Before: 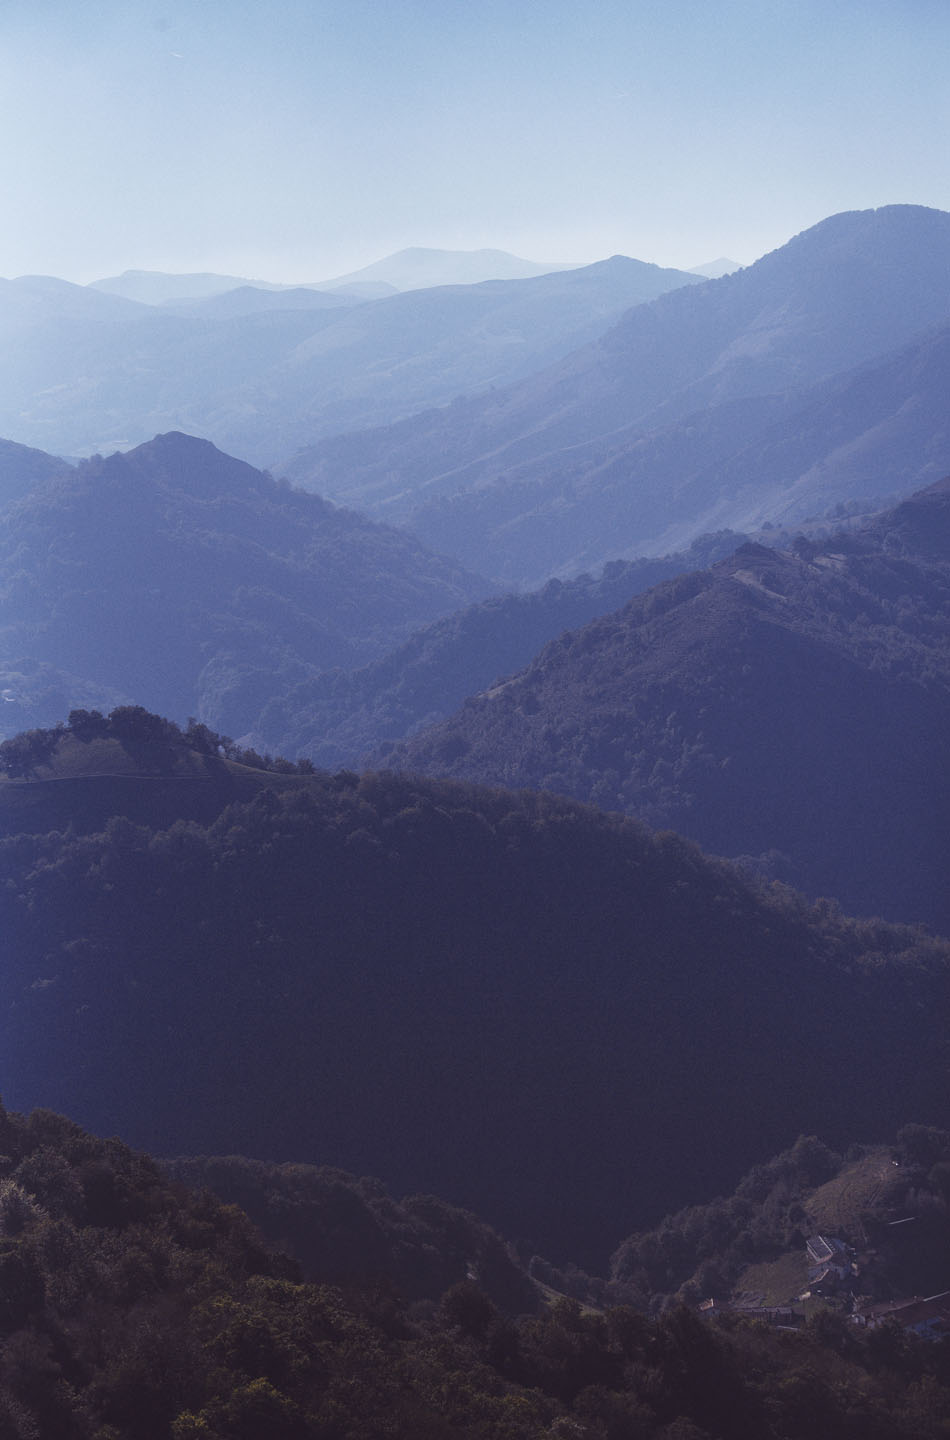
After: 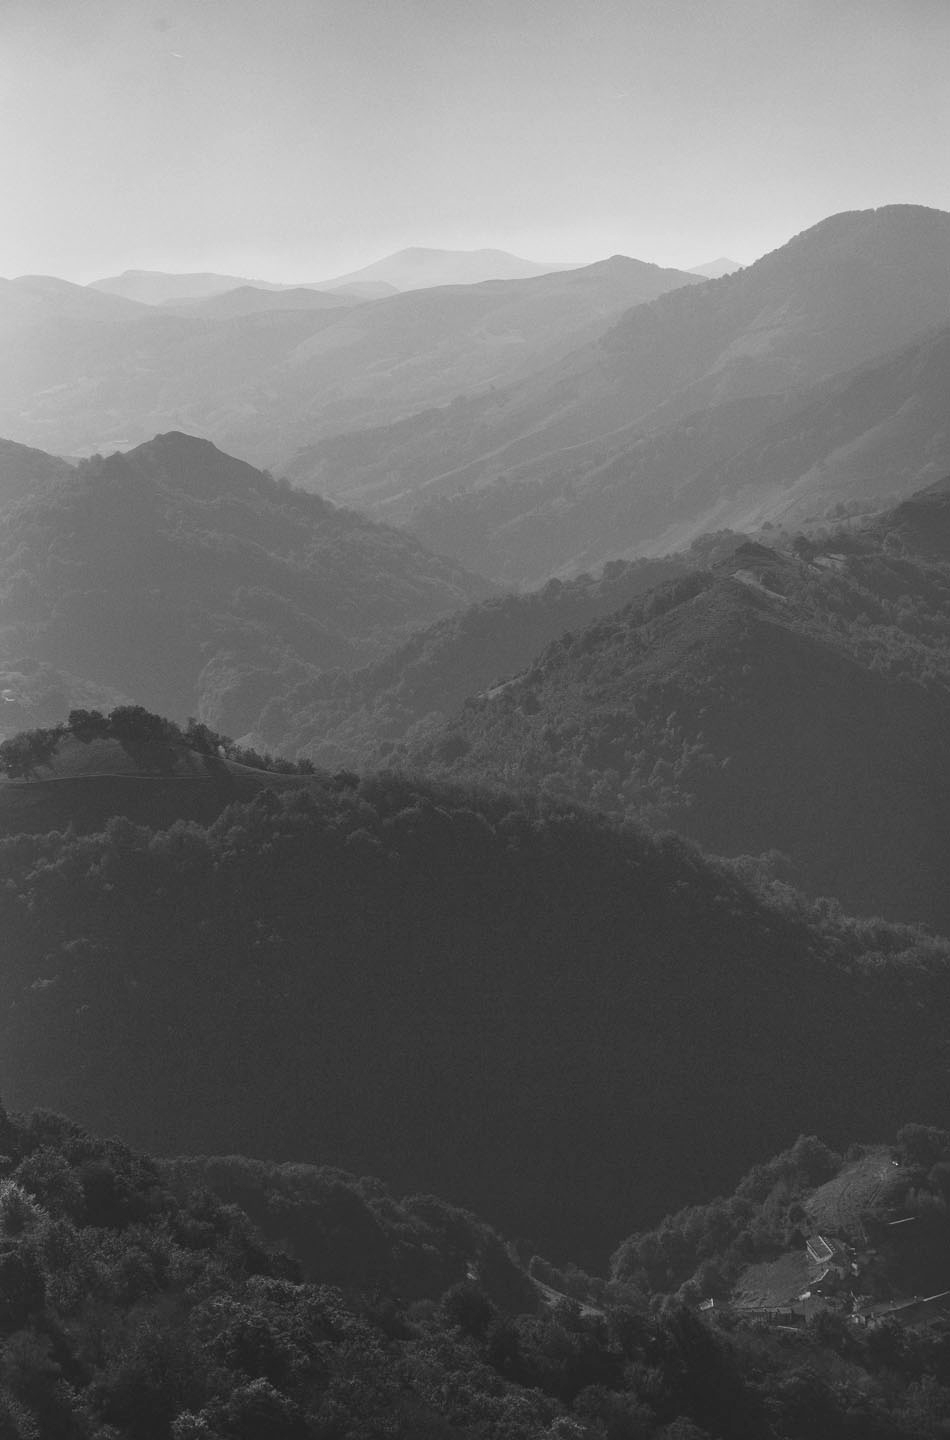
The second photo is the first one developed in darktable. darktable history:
white balance: emerald 1
shadows and highlights: shadows 37.27, highlights -28.18, soften with gaussian
monochrome: on, module defaults
color balance rgb: global vibrance 10%
